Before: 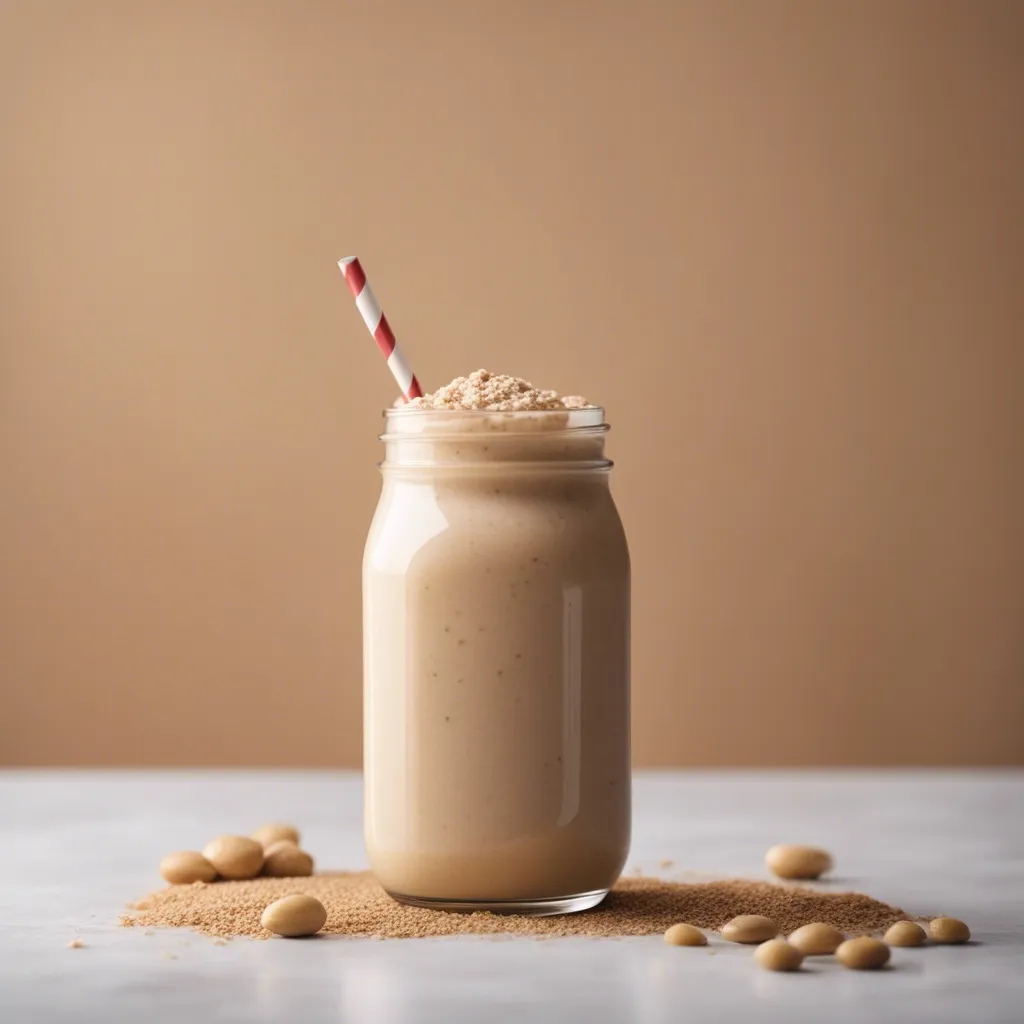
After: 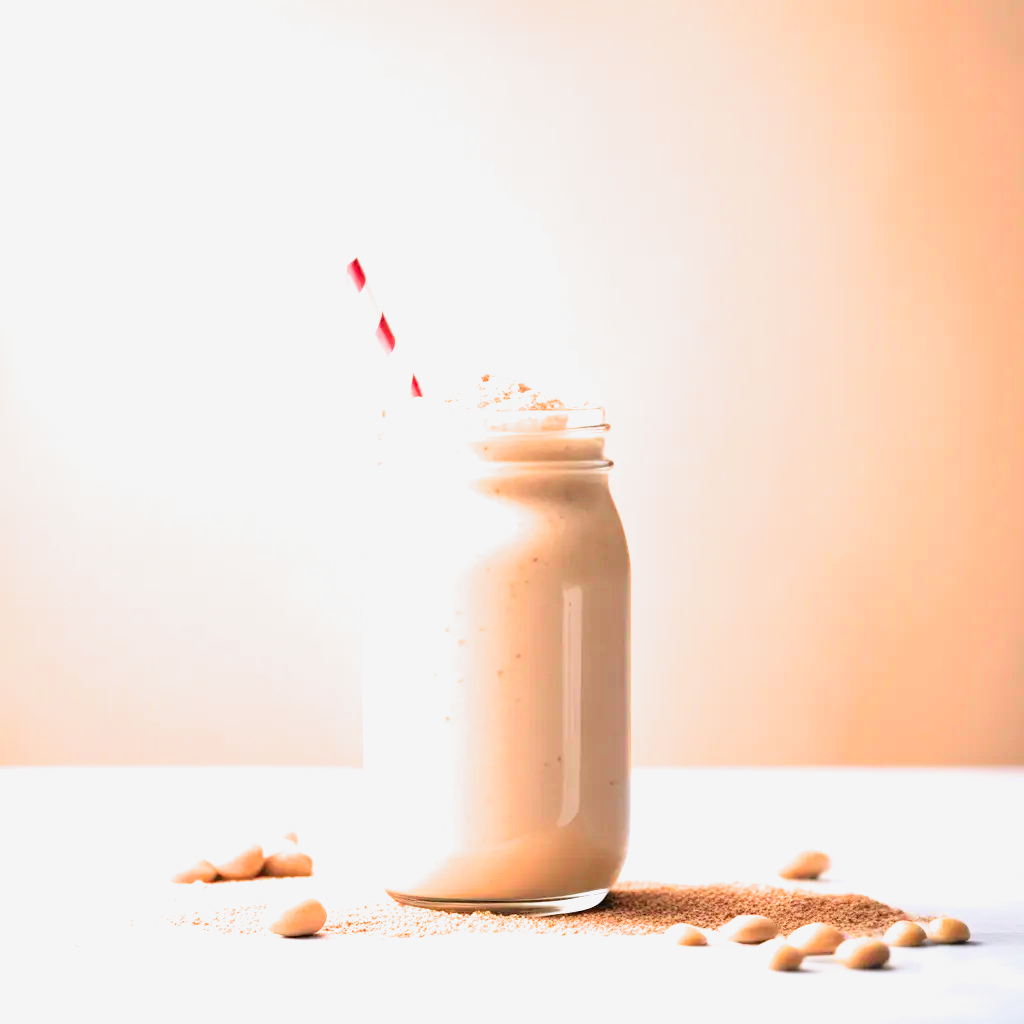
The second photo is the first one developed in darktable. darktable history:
tone curve: curves: ch0 [(0, 0.008) (0.046, 0.032) (0.151, 0.108) (0.367, 0.379) (0.496, 0.526) (0.771, 0.786) (0.857, 0.85) (1, 0.965)]; ch1 [(0, 0) (0.248, 0.252) (0.388, 0.383) (0.482, 0.478) (0.499, 0.499) (0.518, 0.518) (0.544, 0.552) (0.585, 0.617) (0.683, 0.735) (0.823, 0.894) (1, 1)]; ch2 [(0, 0) (0.302, 0.284) (0.427, 0.417) (0.473, 0.47) (0.503, 0.503) (0.523, 0.518) (0.55, 0.563) (0.624, 0.643) (0.753, 0.764) (1, 1)], color space Lab, independent channels, preserve colors none
white balance: red 0.967, blue 1.049
exposure: black level correction 0, exposure 2 EV, compensate highlight preservation false
filmic rgb: black relative exposure -4.93 EV, white relative exposure 2.84 EV, hardness 3.72
